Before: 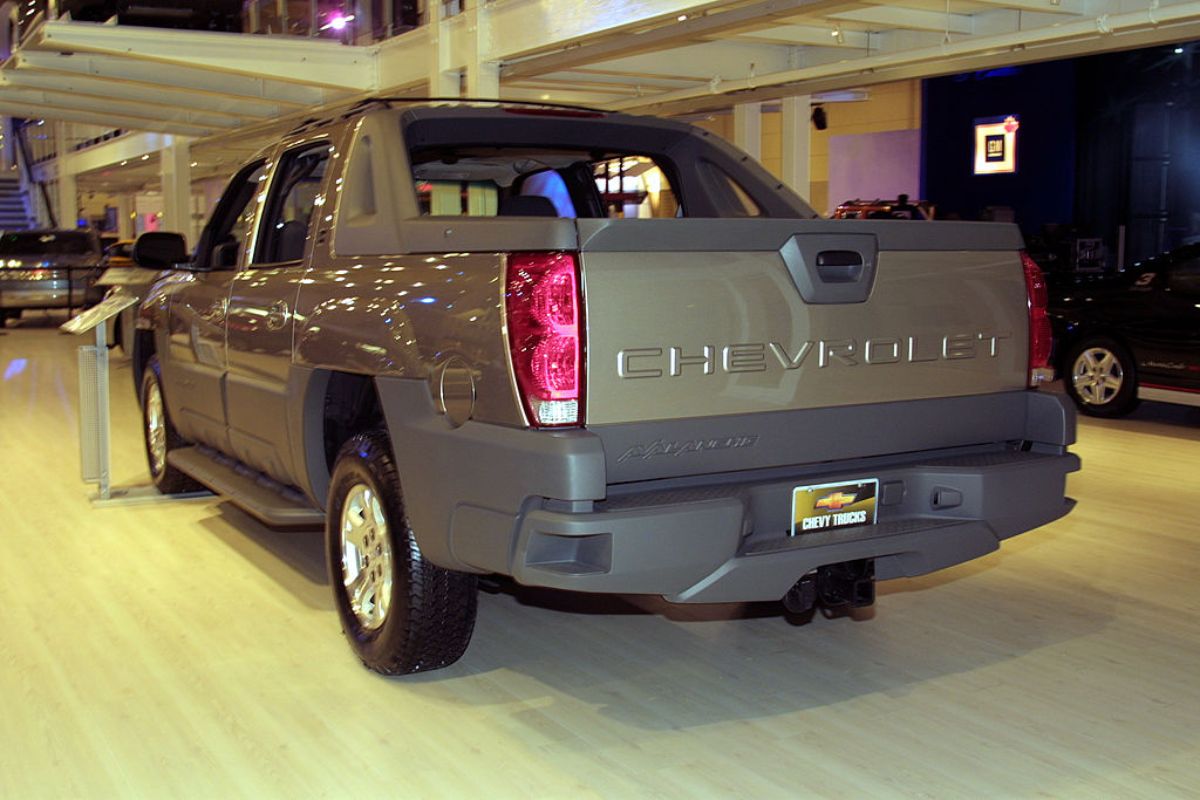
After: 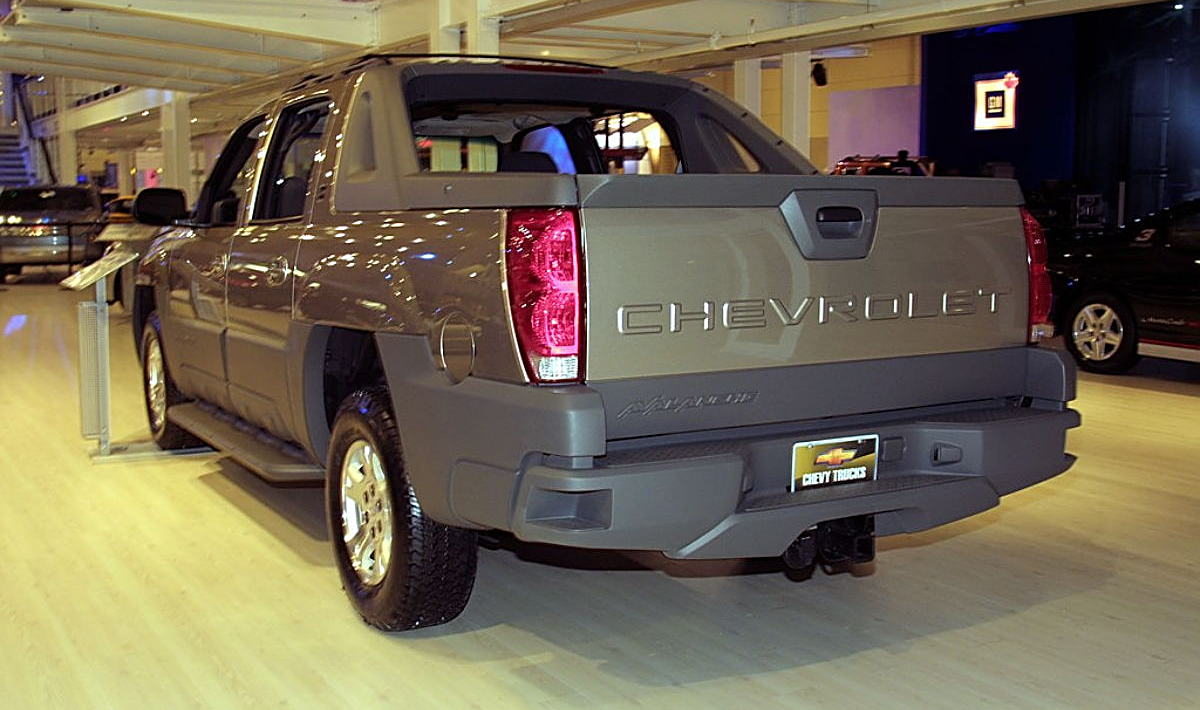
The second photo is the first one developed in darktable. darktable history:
sharpen: on, module defaults
crop and rotate: top 5.58%, bottom 5.564%
